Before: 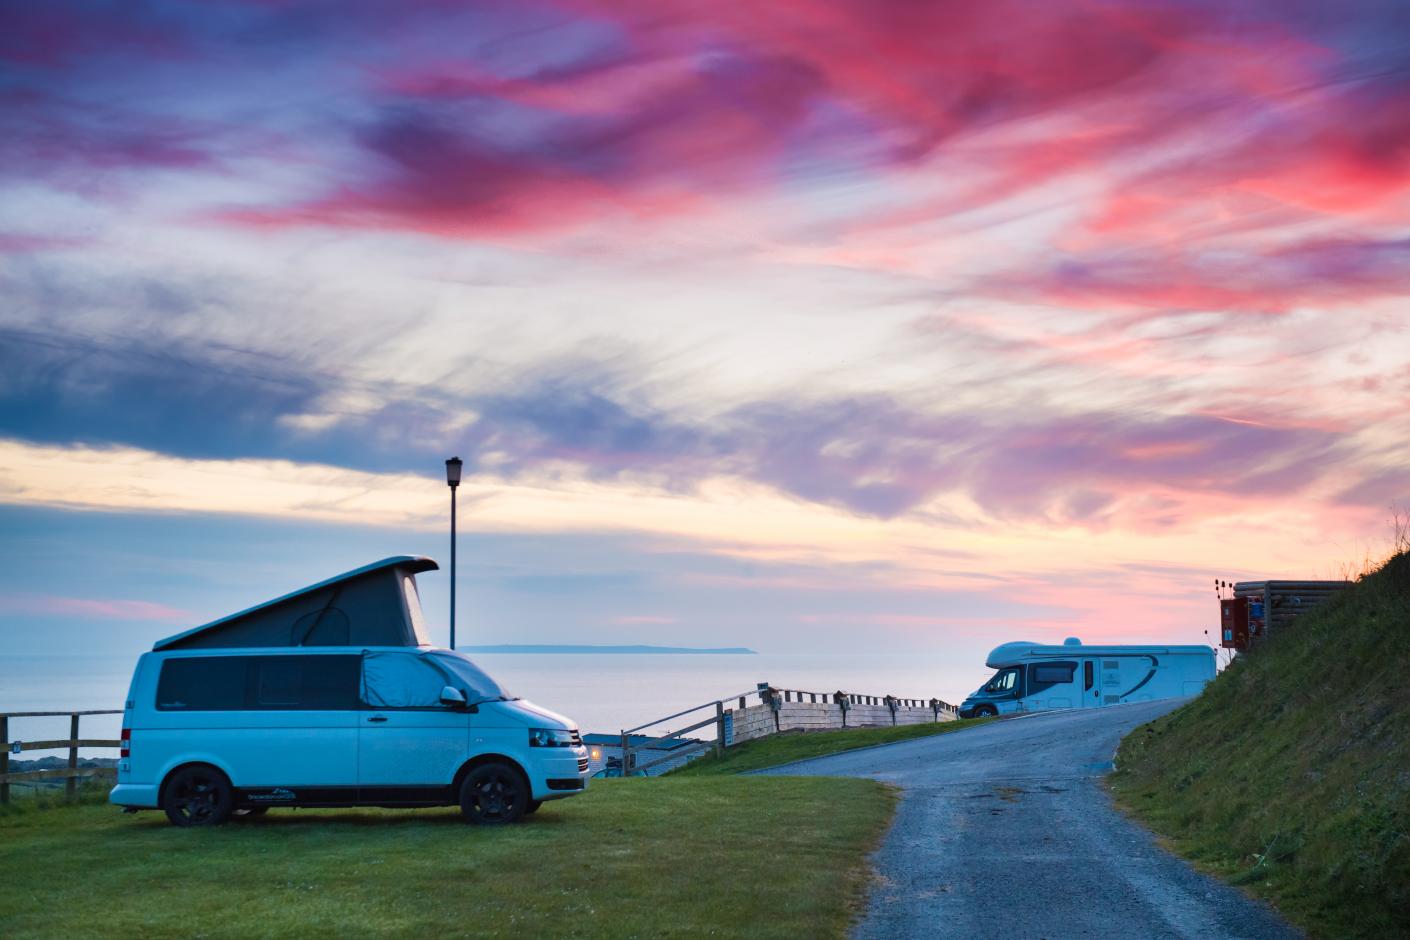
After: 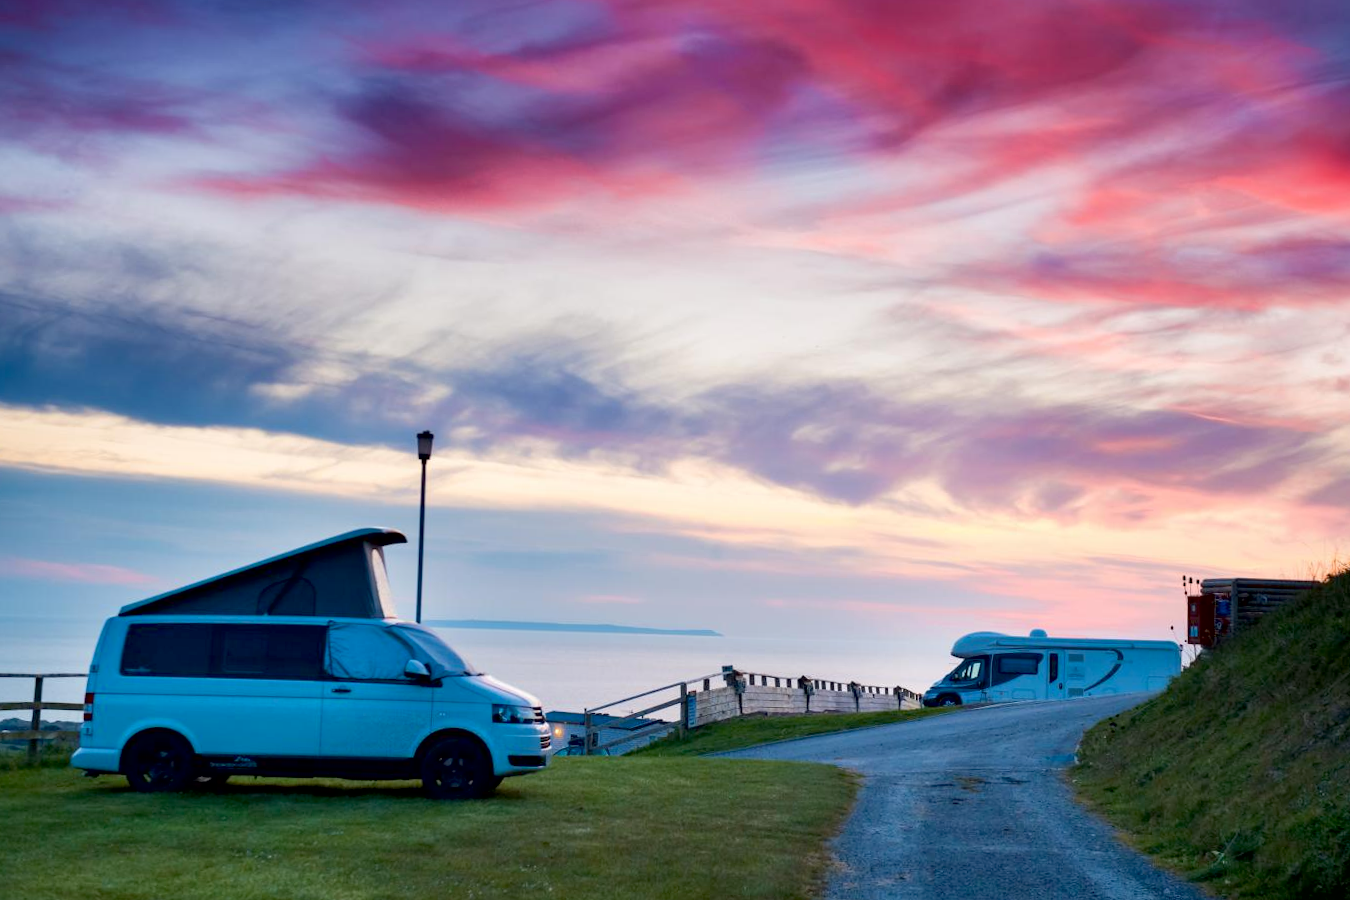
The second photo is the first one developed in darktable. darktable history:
crop and rotate: angle -1.69°
exposure: black level correction 0.011, compensate highlight preservation false
local contrast: mode bilateral grid, contrast 20, coarseness 50, detail 102%, midtone range 0.2
